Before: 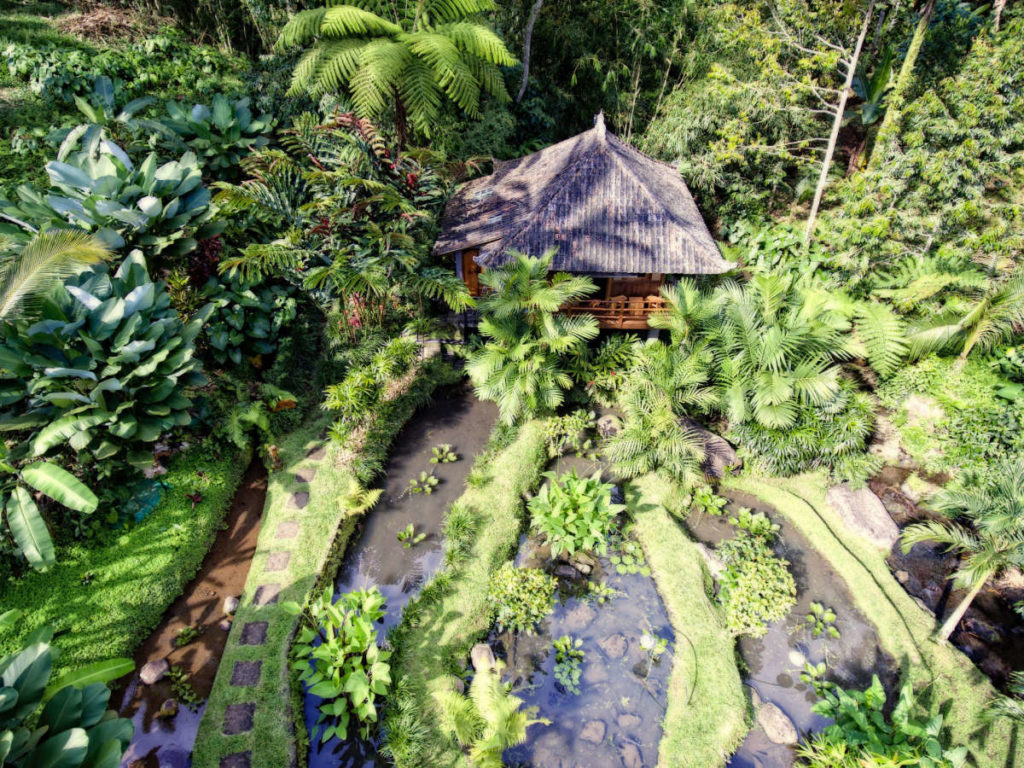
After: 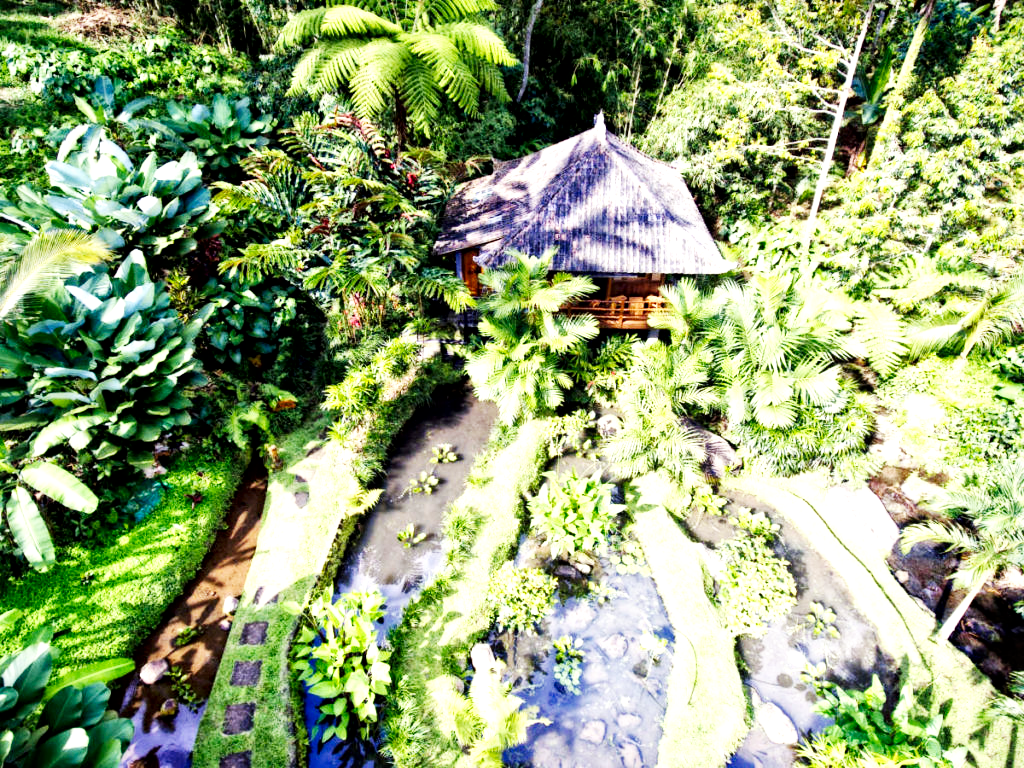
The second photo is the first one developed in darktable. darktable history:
local contrast: mode bilateral grid, contrast 25, coarseness 60, detail 151%, midtone range 0.2
white balance: red 0.986, blue 1.01
base curve: curves: ch0 [(0, 0) (0.007, 0.004) (0.027, 0.03) (0.046, 0.07) (0.207, 0.54) (0.442, 0.872) (0.673, 0.972) (1, 1)], preserve colors none
